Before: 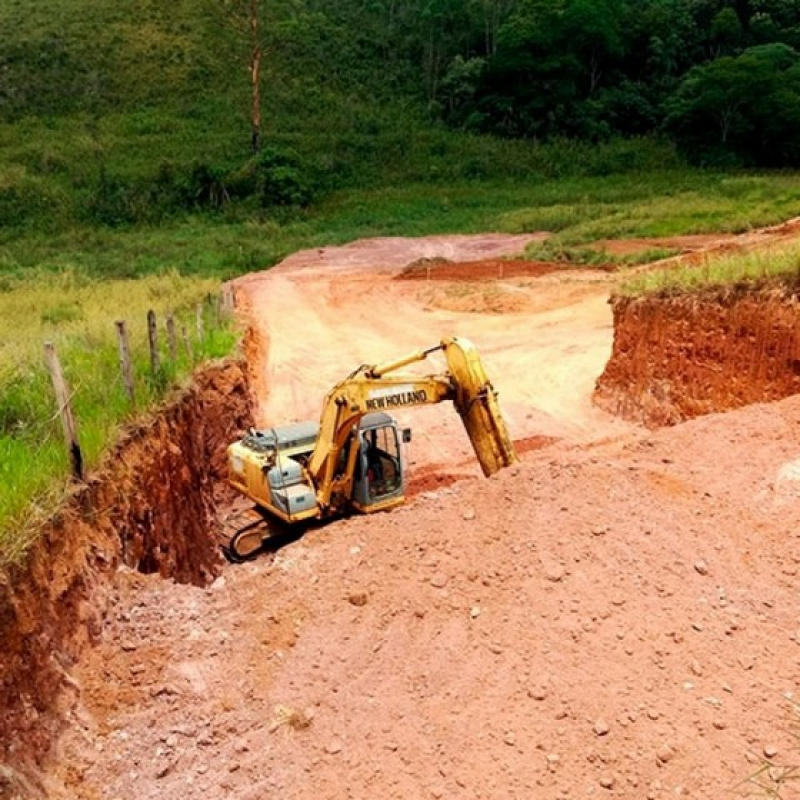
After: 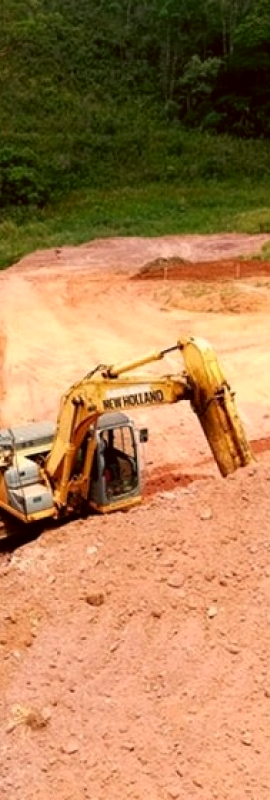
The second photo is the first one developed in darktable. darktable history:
crop: left 32.984%, right 33.187%
color correction: highlights a* 6.26, highlights b* 8.16, shadows a* 5.52, shadows b* 7.21, saturation 0.917
